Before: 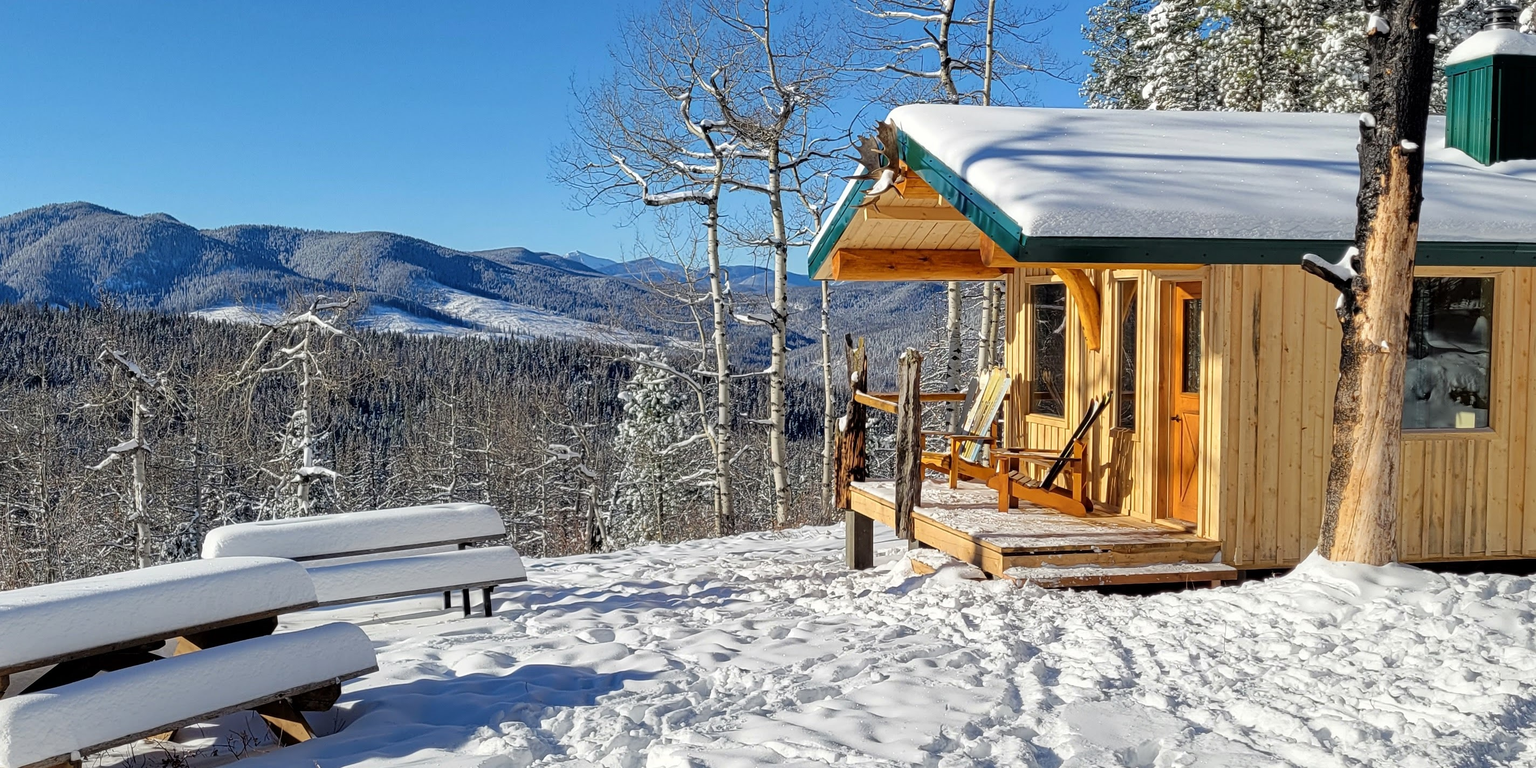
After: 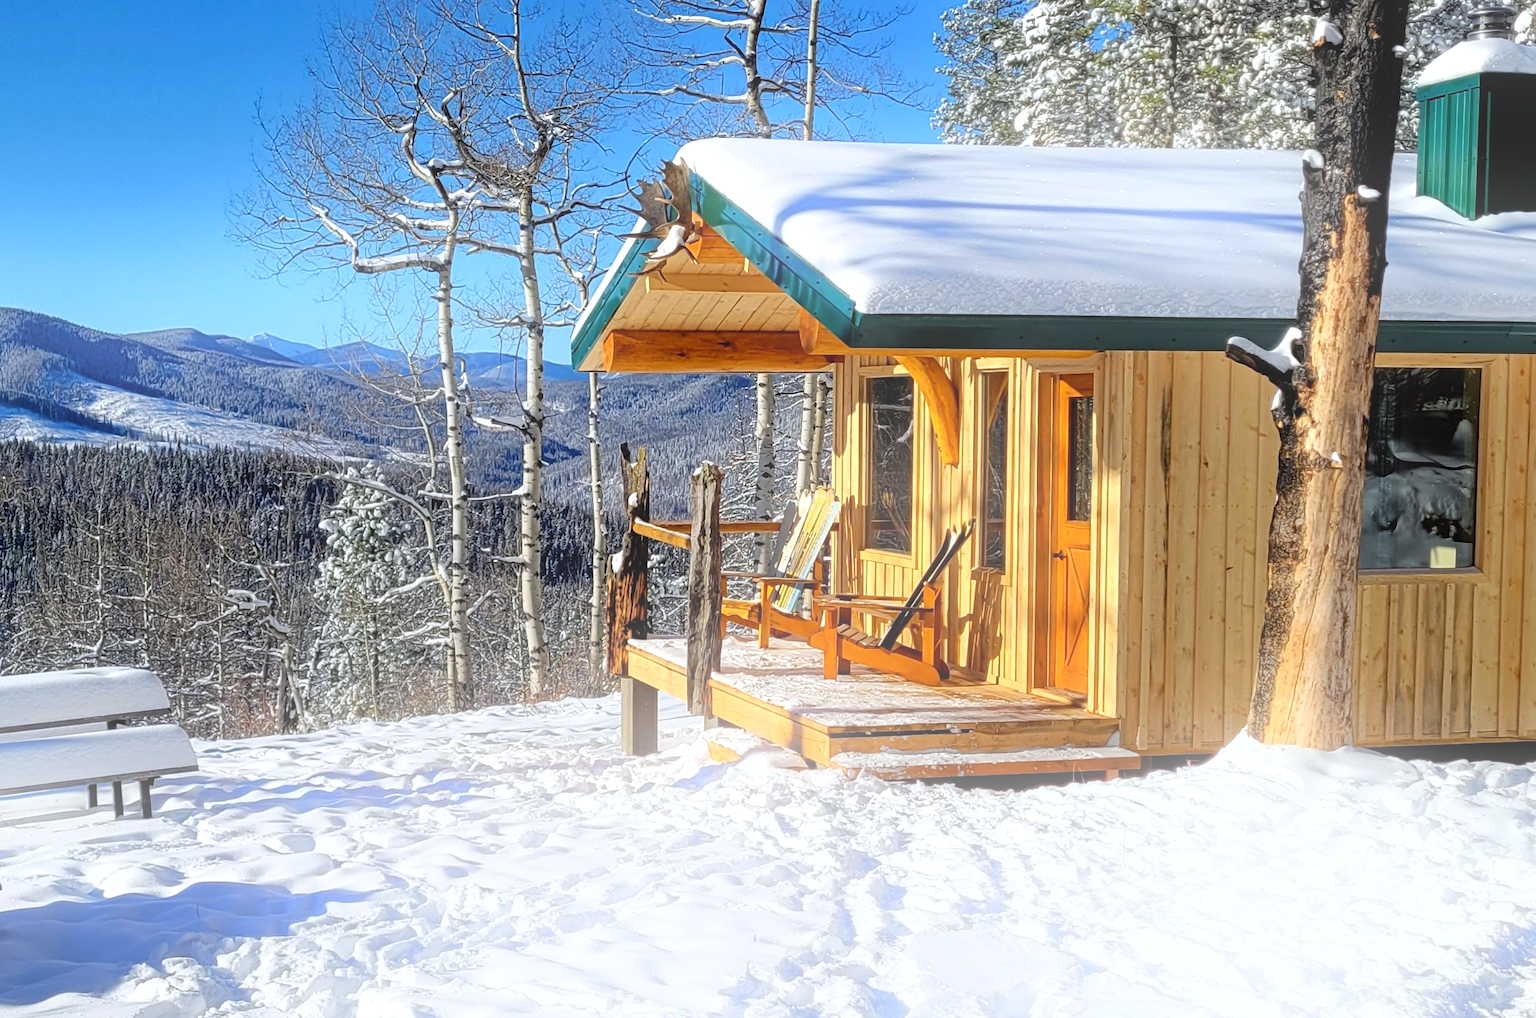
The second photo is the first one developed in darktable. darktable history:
color balance: contrast 10%
white balance: red 0.983, blue 1.036
crop and rotate: left 24.6%
bloom: threshold 82.5%, strength 16.25%
